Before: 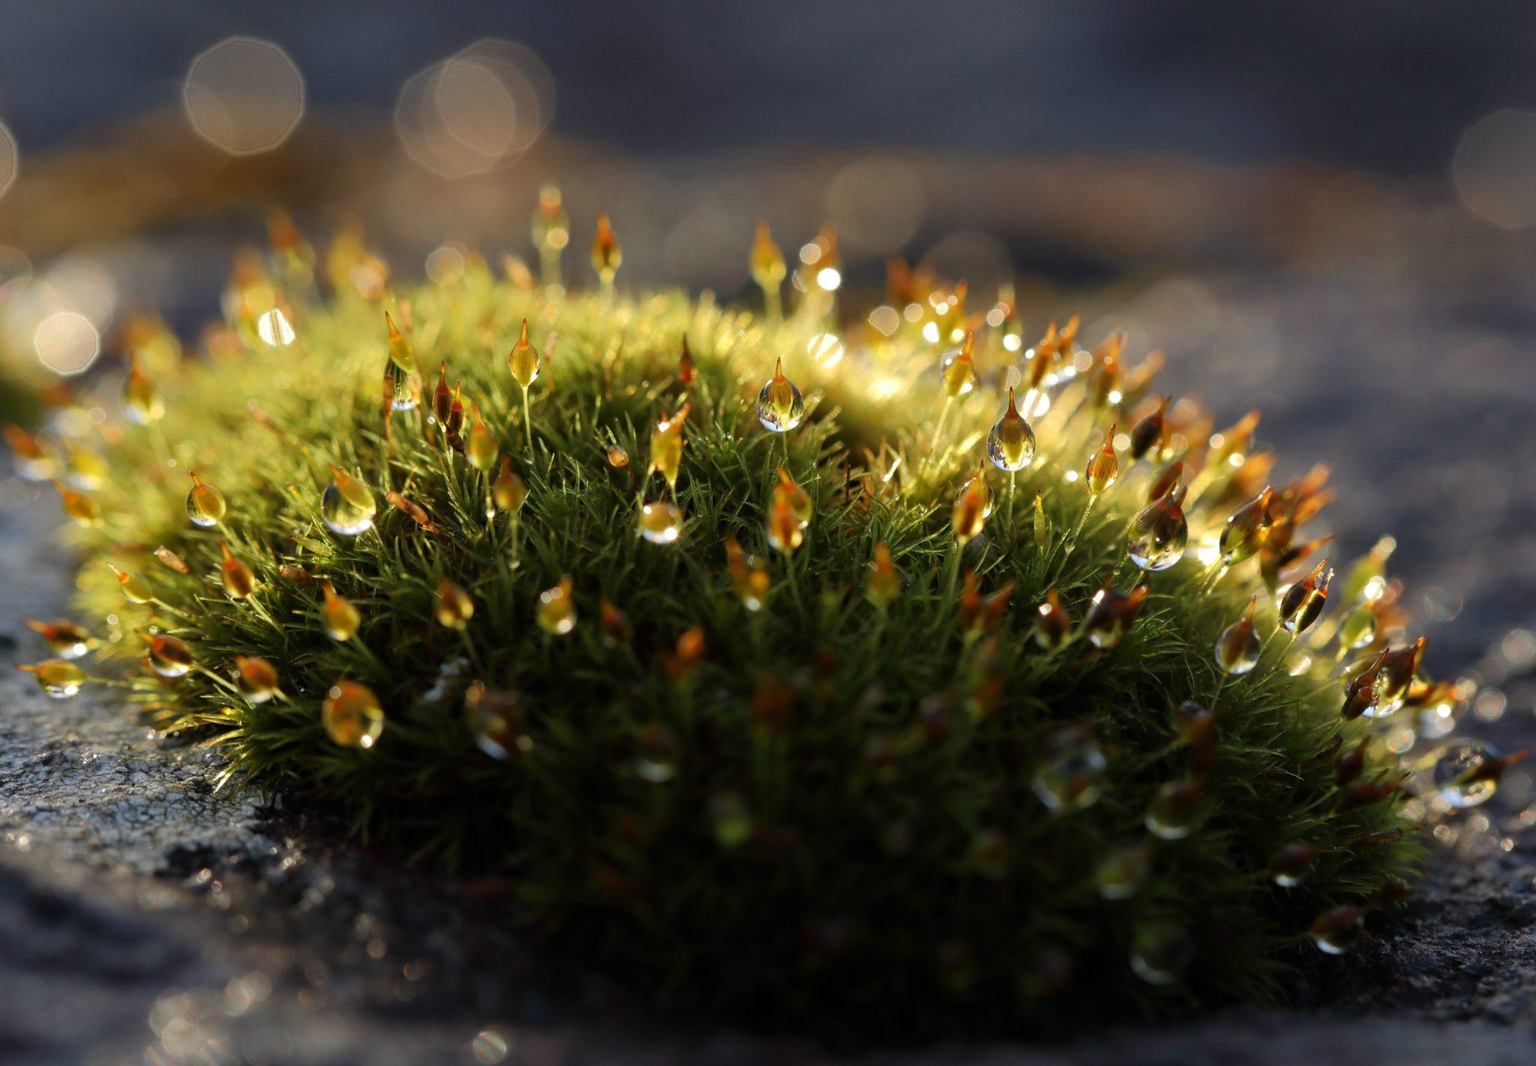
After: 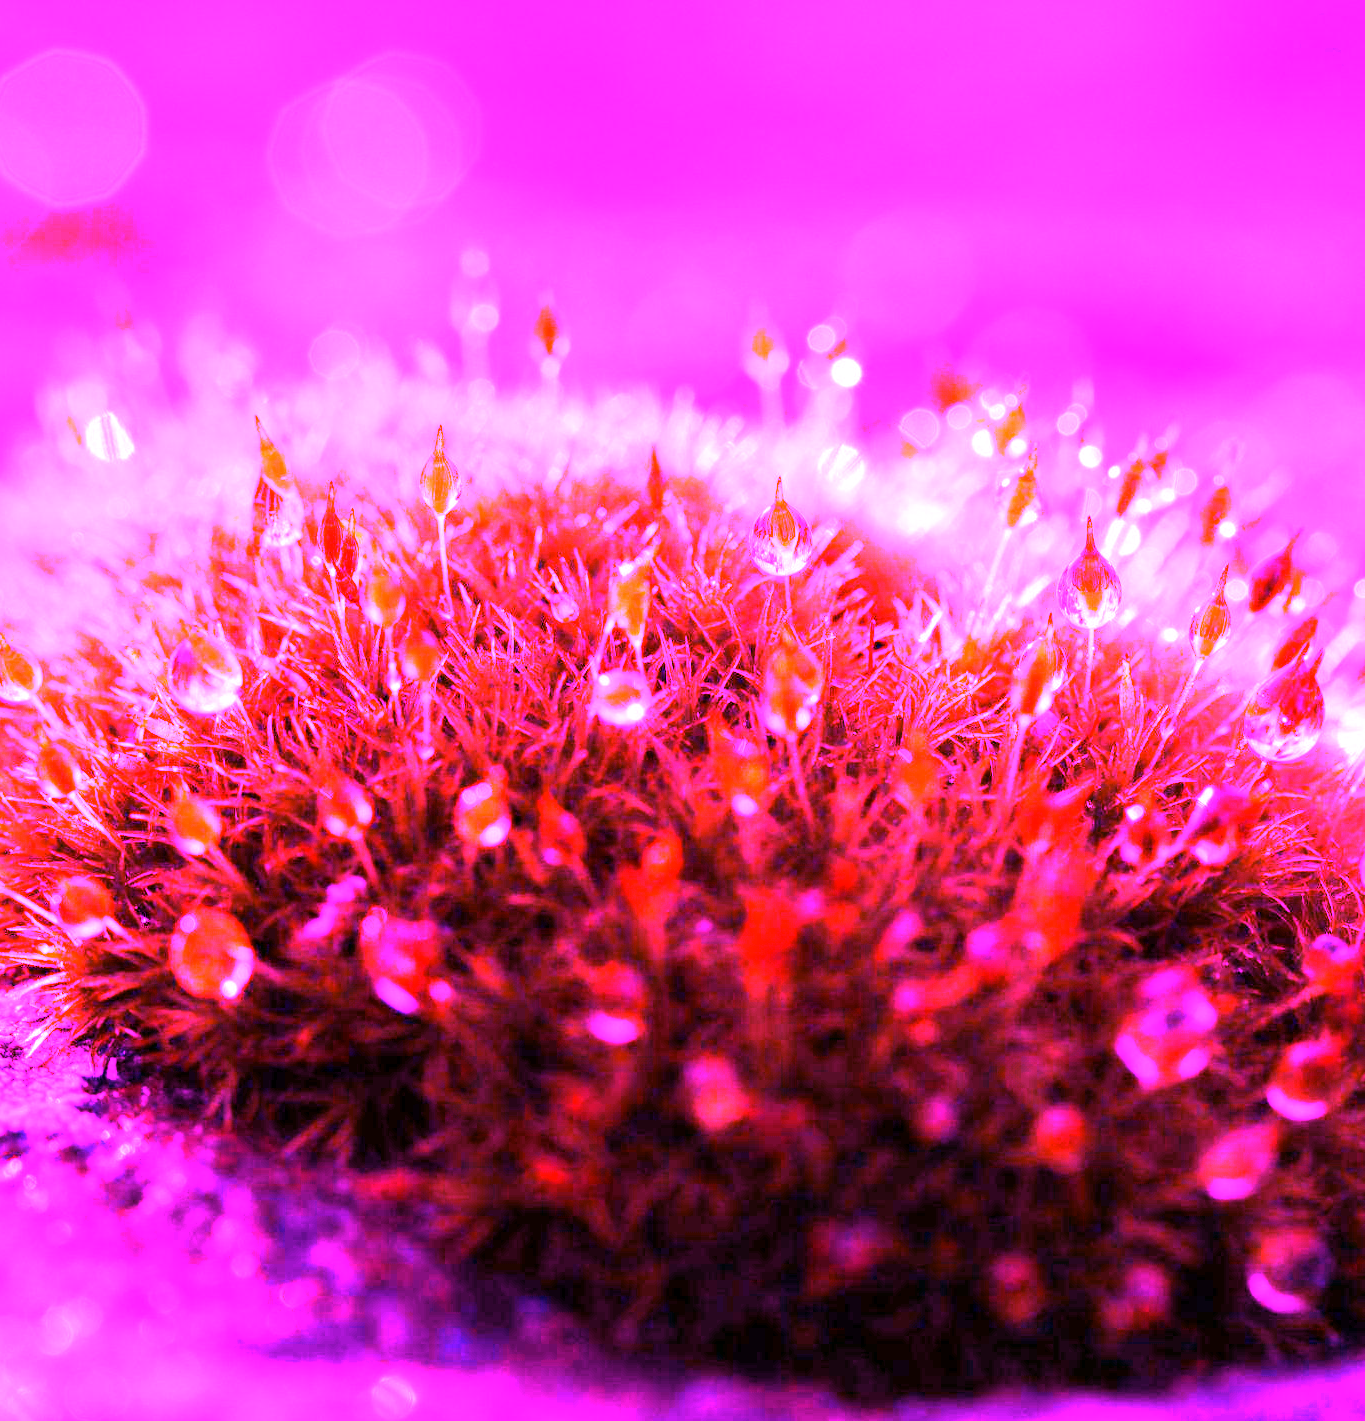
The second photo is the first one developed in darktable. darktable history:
crop and rotate: left 12.648%, right 20.685%
white balance: red 8, blue 8
